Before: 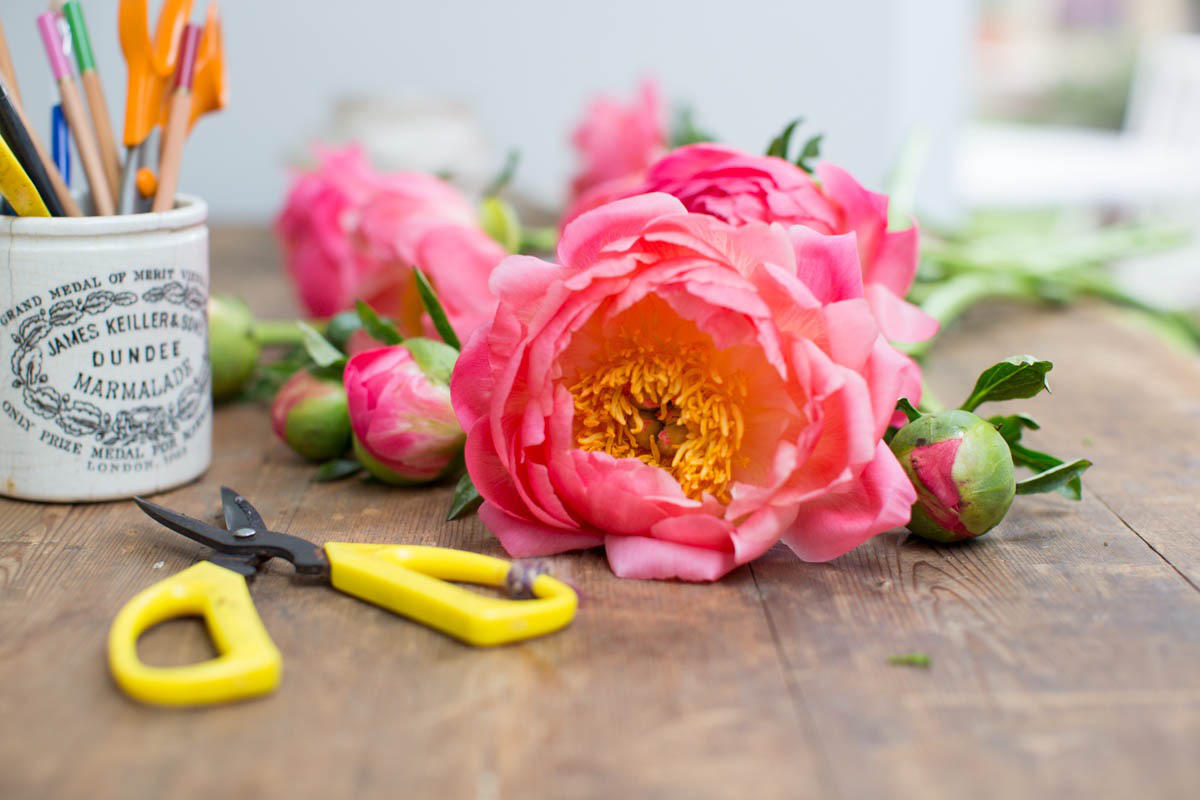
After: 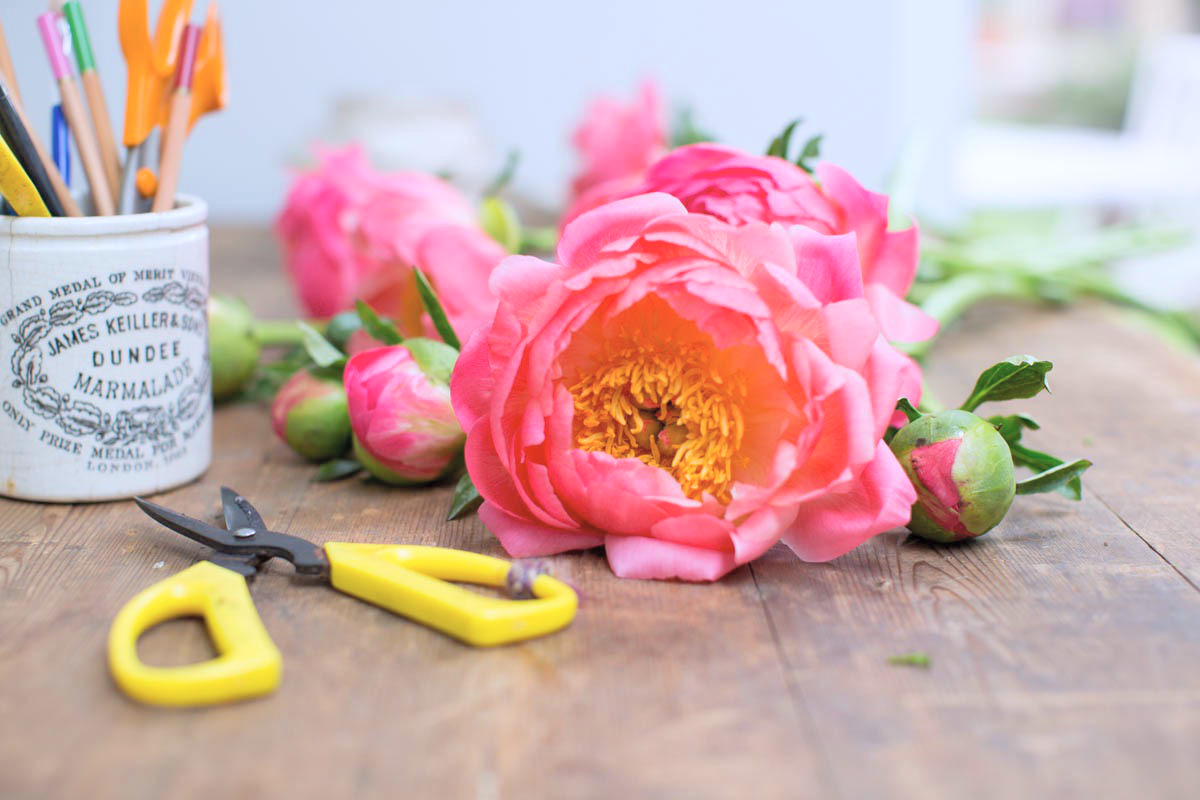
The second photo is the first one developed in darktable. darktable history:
color calibration: illuminant as shot in camera, x 0.358, y 0.373, temperature 4628.91 K
contrast brightness saturation: brightness 0.15
